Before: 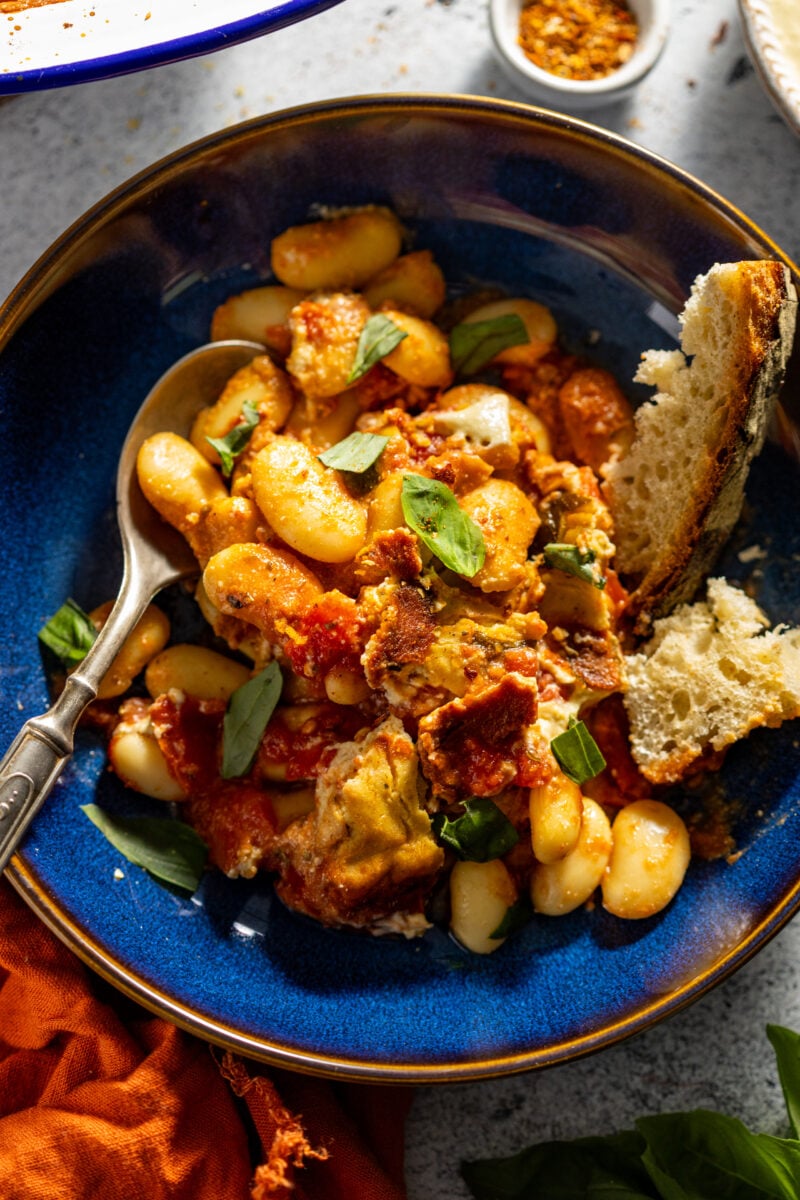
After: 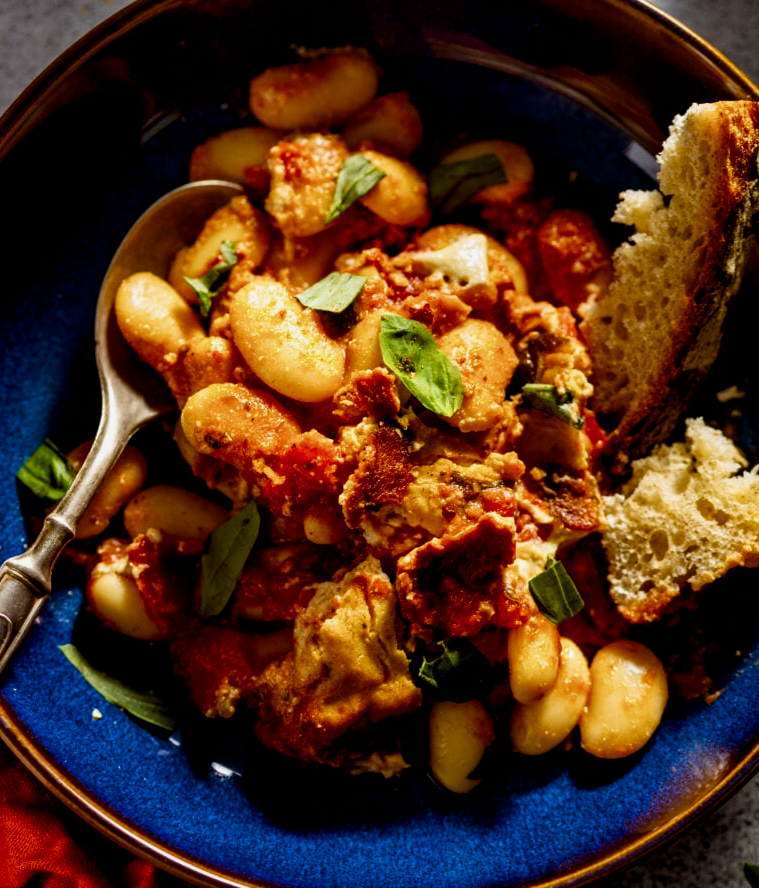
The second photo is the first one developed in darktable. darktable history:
filmic rgb: black relative exposure -4.91 EV, white relative exposure 2.83 EV, hardness 3.69
contrast brightness saturation: brightness -0.197, saturation 0.079
crop and rotate: left 2.93%, top 13.39%, right 2.088%, bottom 12.576%
color balance rgb: shadows lift › chroma 4.515%, shadows lift › hue 26.36°, perceptual saturation grading › global saturation 0.346%, perceptual saturation grading › highlights -31.511%, perceptual saturation grading › mid-tones 5.573%, perceptual saturation grading › shadows 18.384%, global vibrance 50.051%
